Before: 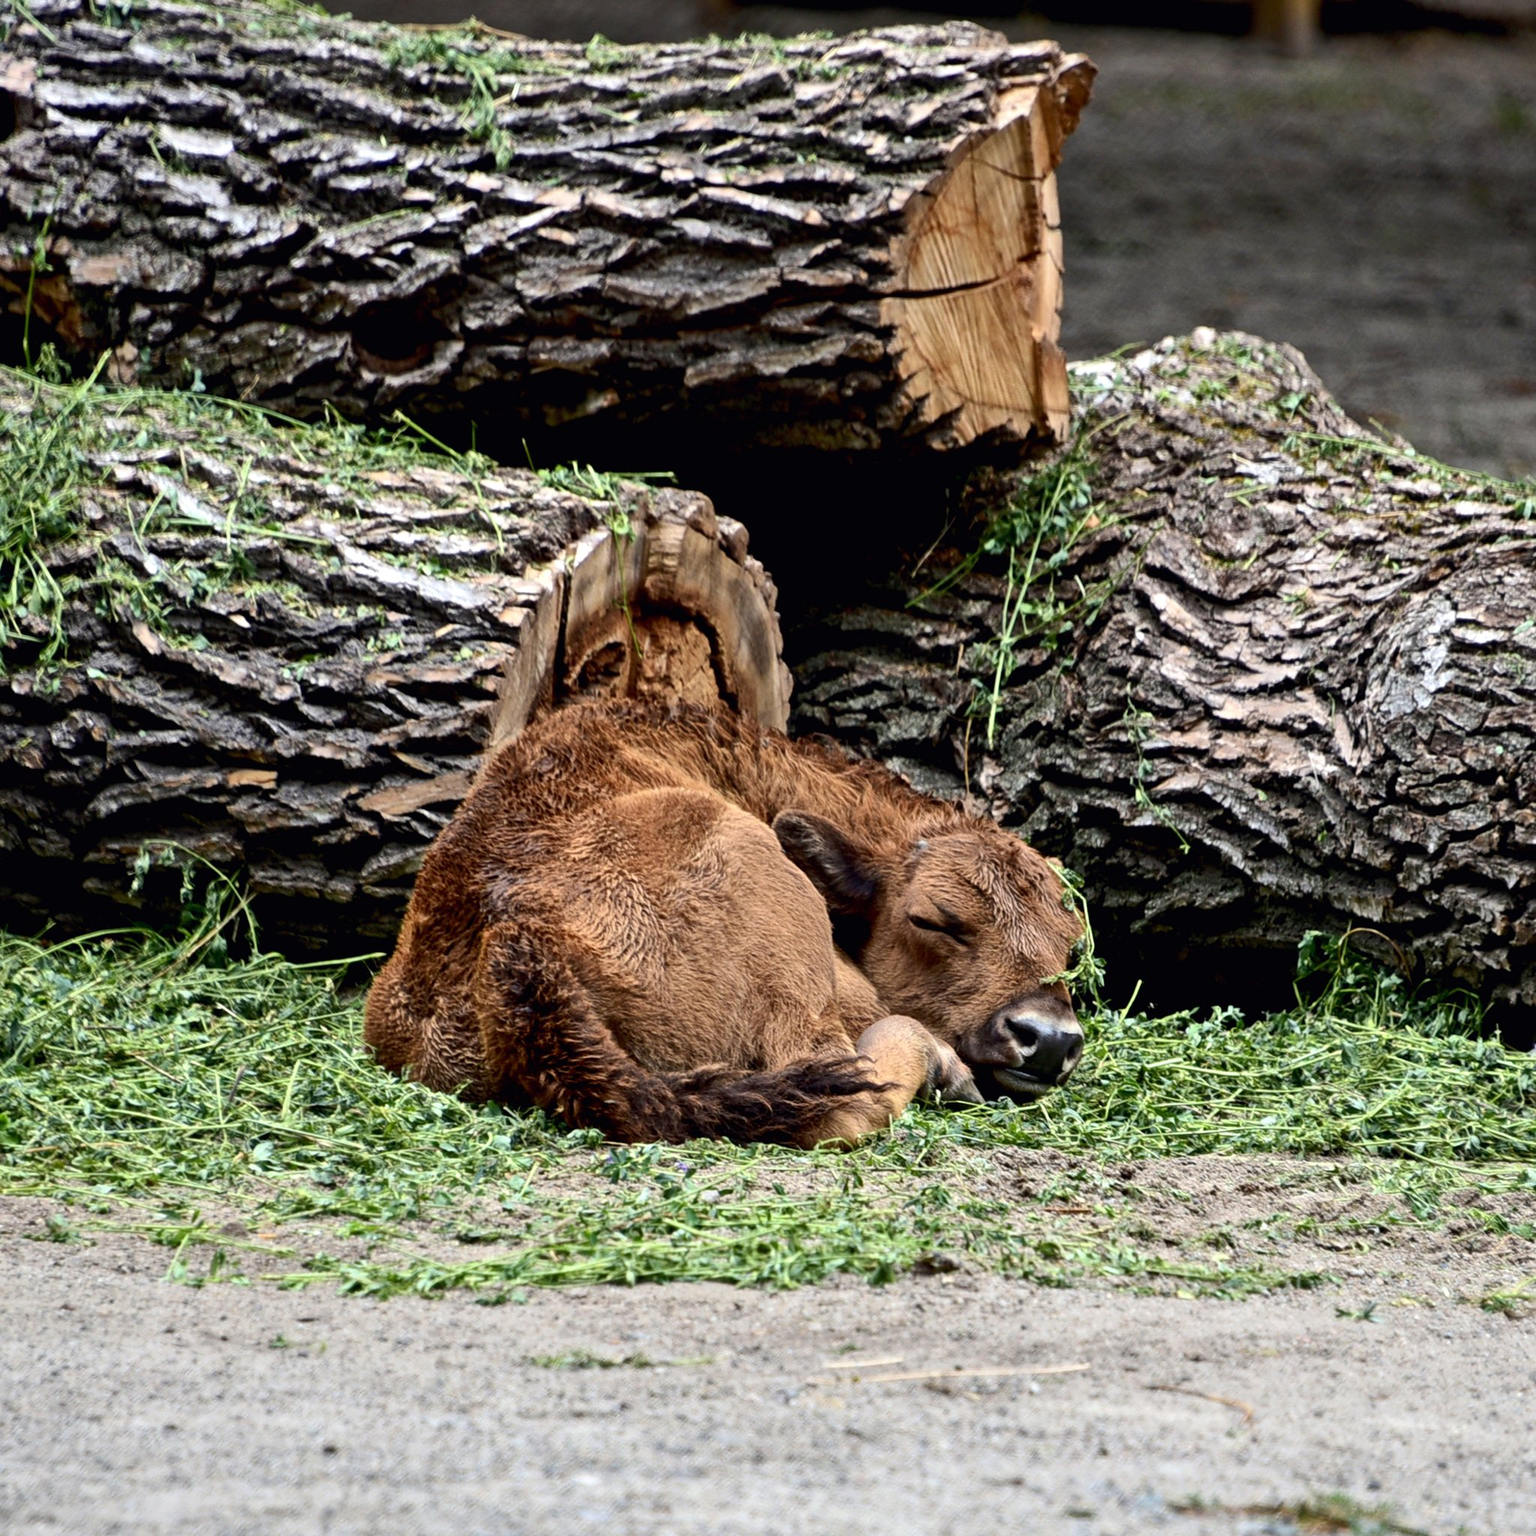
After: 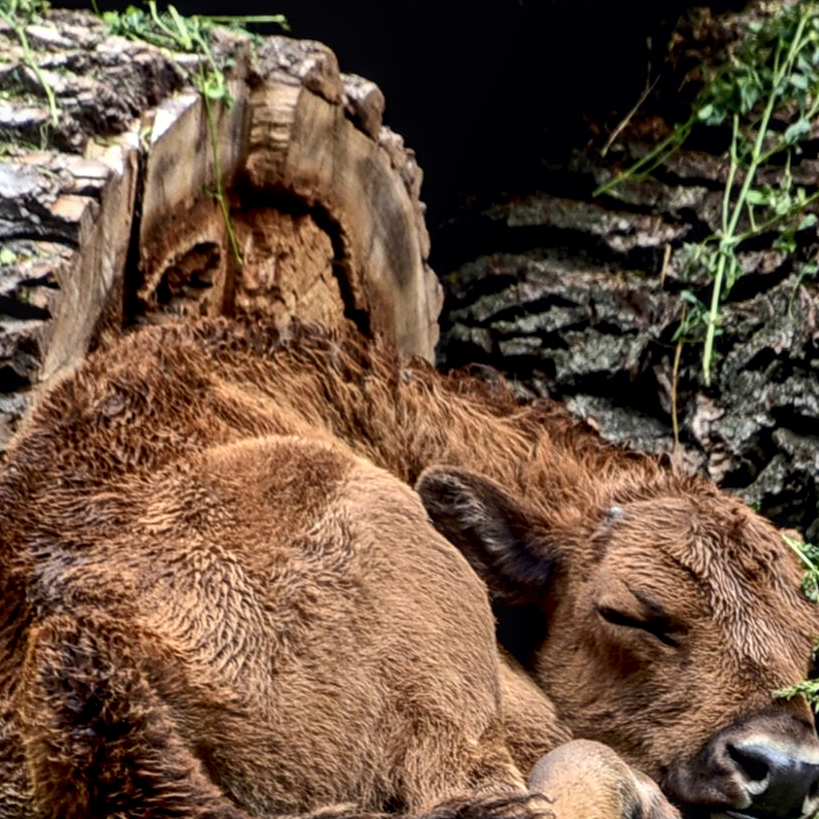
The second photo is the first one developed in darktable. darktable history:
white balance: red 1, blue 1
crop: left 30%, top 30%, right 30%, bottom 30%
local contrast: on, module defaults
